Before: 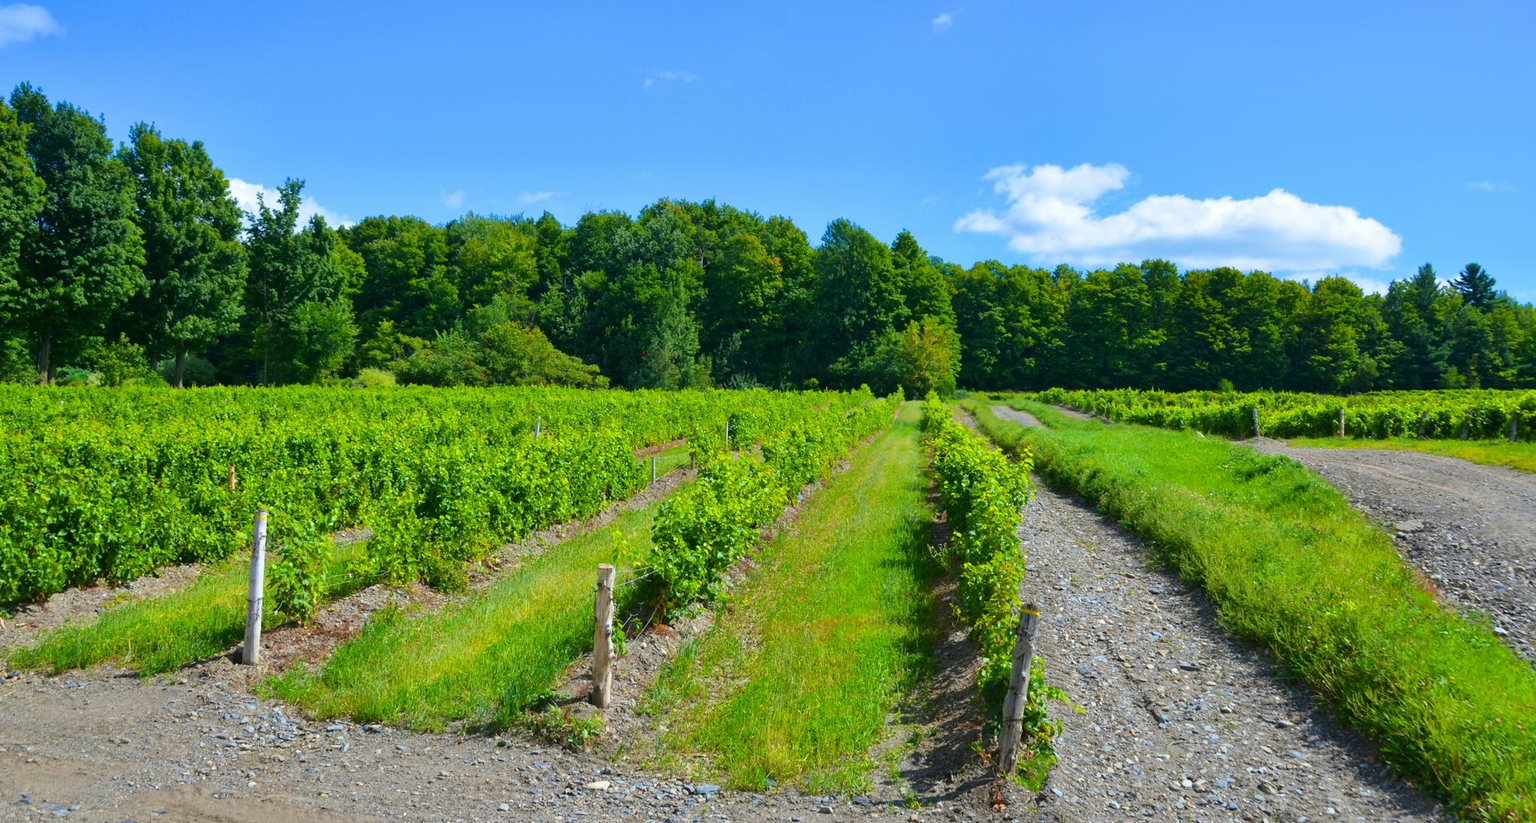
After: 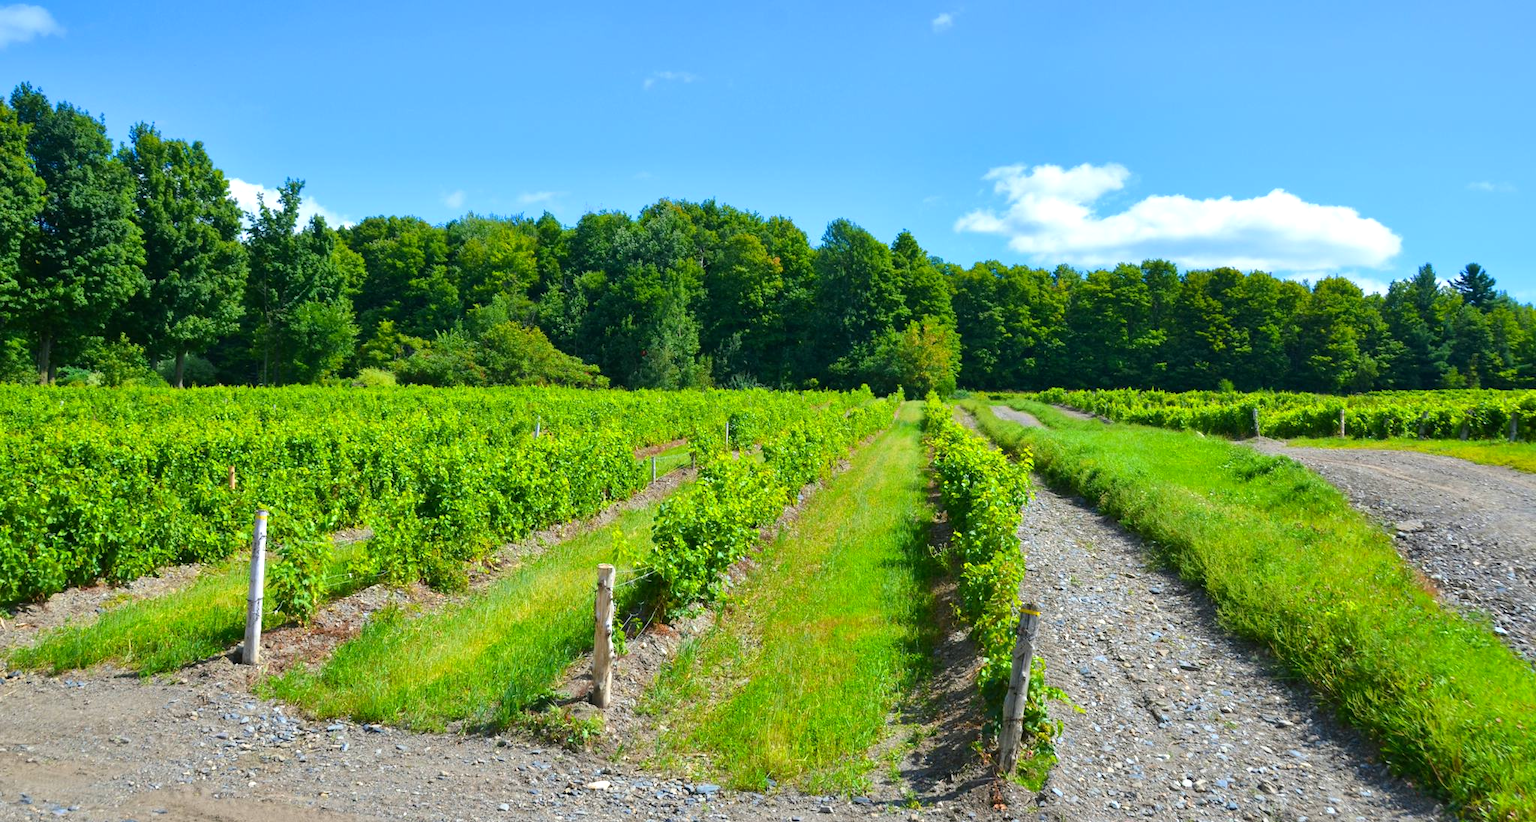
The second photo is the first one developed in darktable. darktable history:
exposure: exposure 0.131 EV, compensate exposure bias true, compensate highlight preservation false
levels: levels [0, 0.474, 0.947]
